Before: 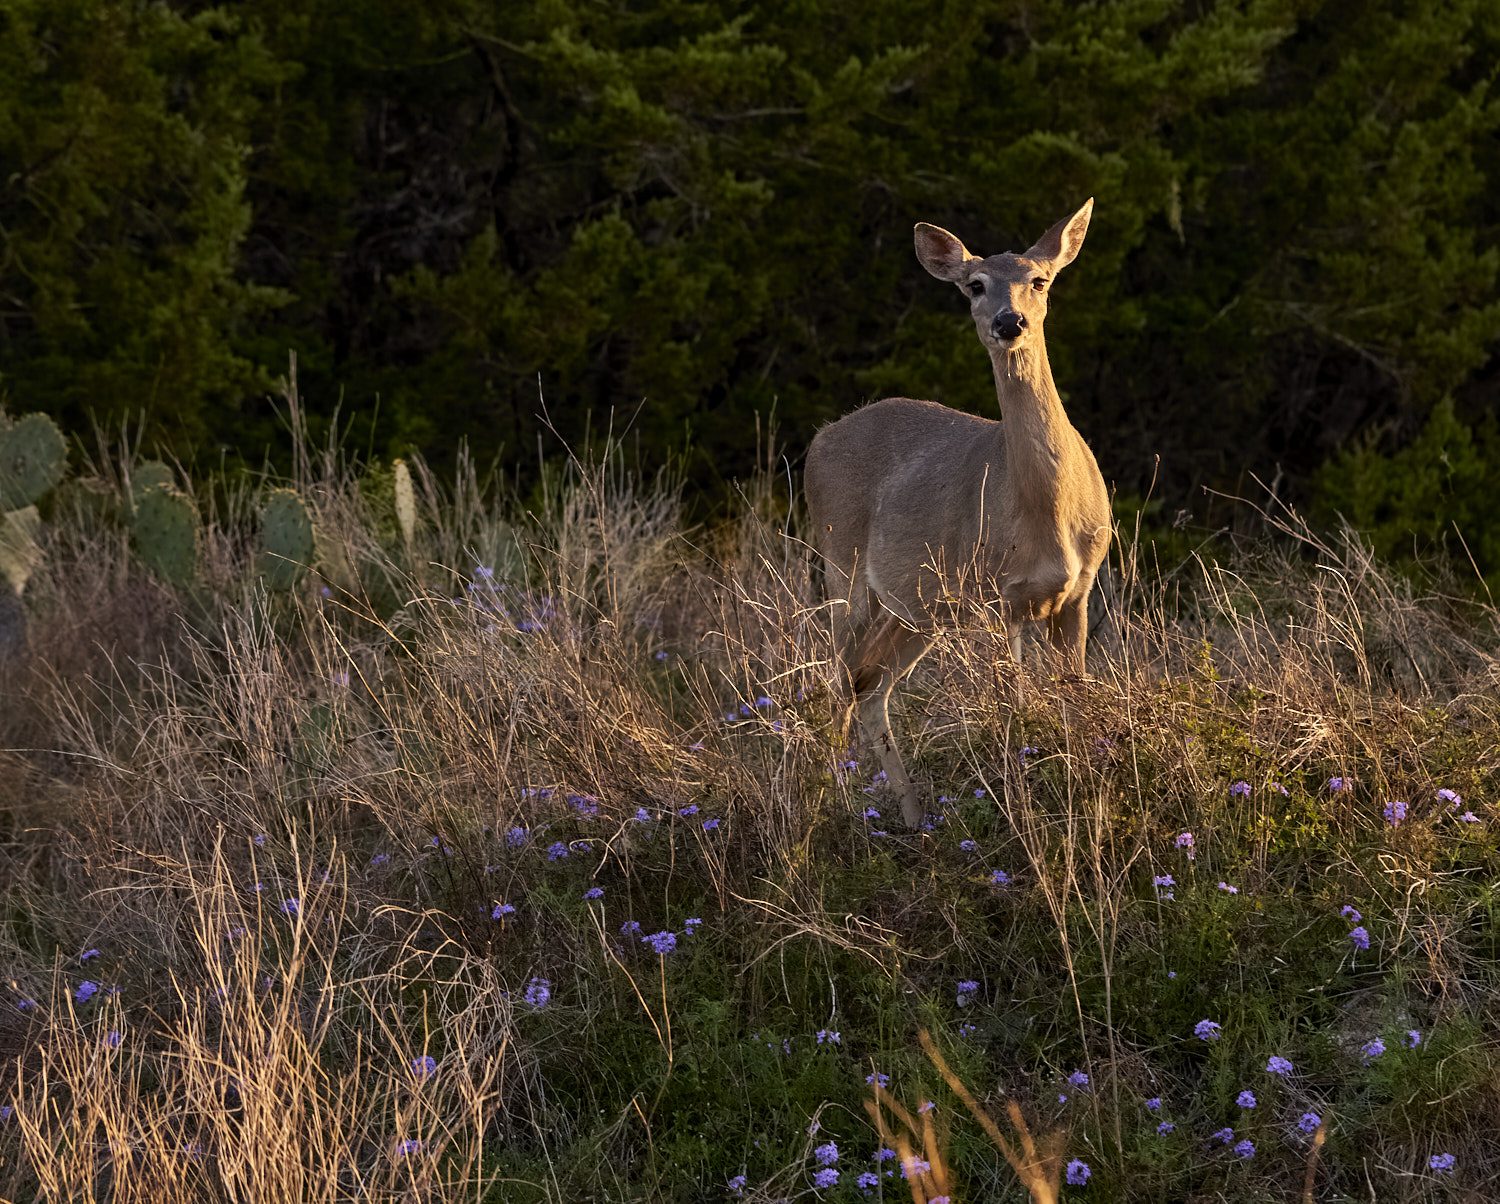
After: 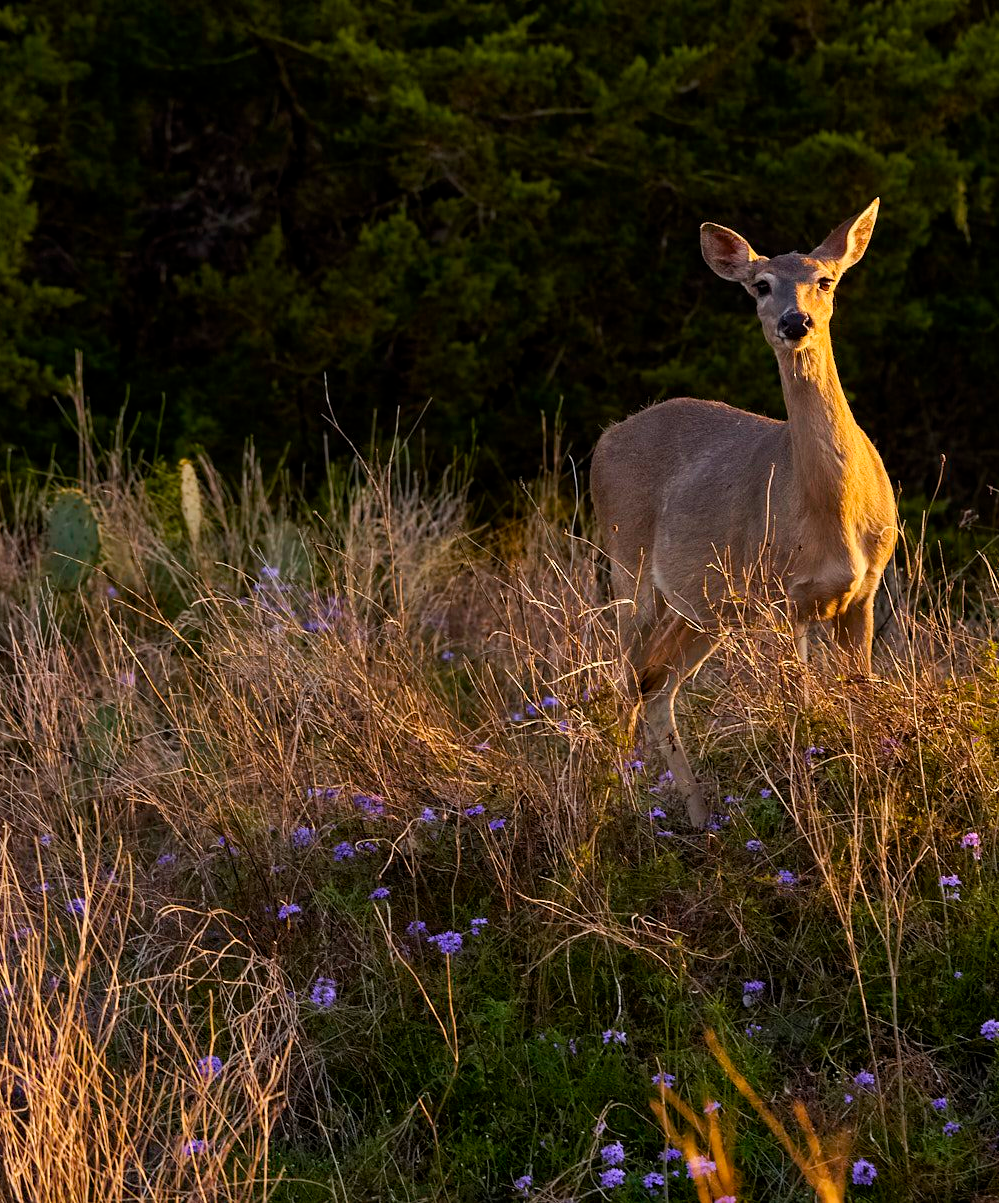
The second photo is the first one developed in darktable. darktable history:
color balance rgb: perceptual saturation grading › global saturation 30%
crop and rotate: left 14.292%, right 19.041%
